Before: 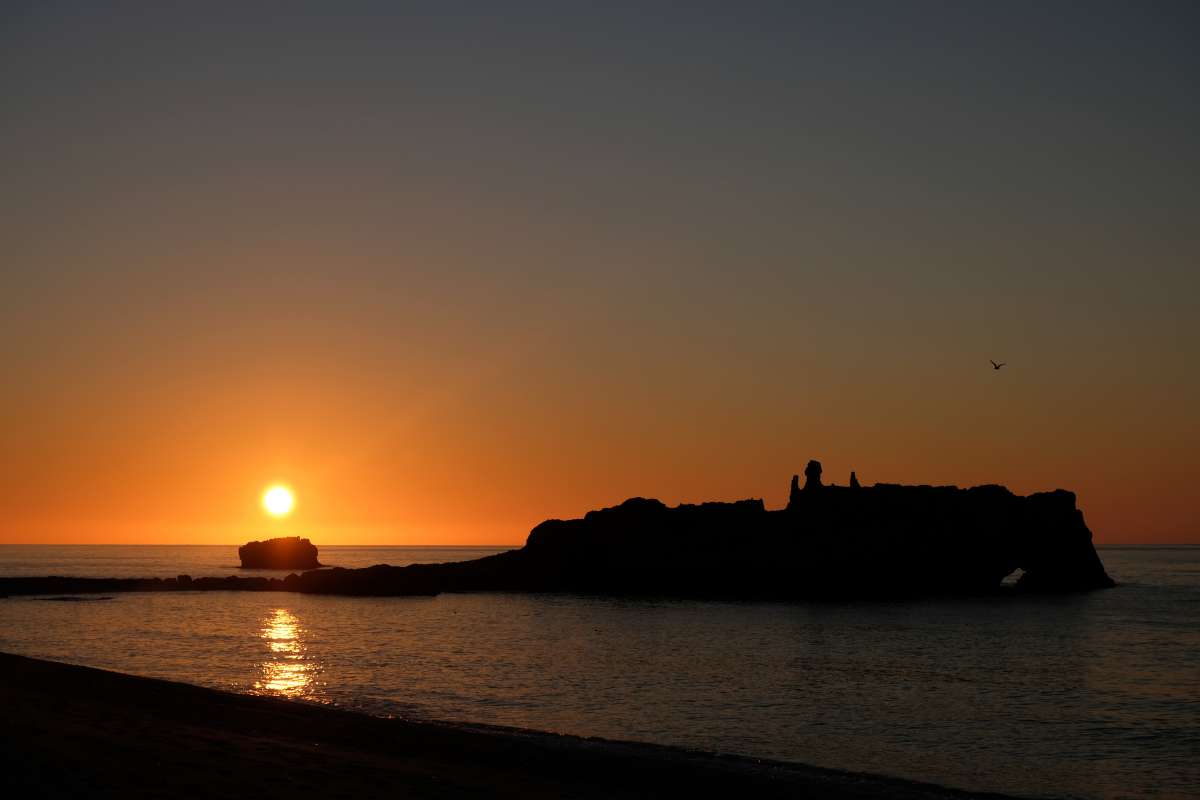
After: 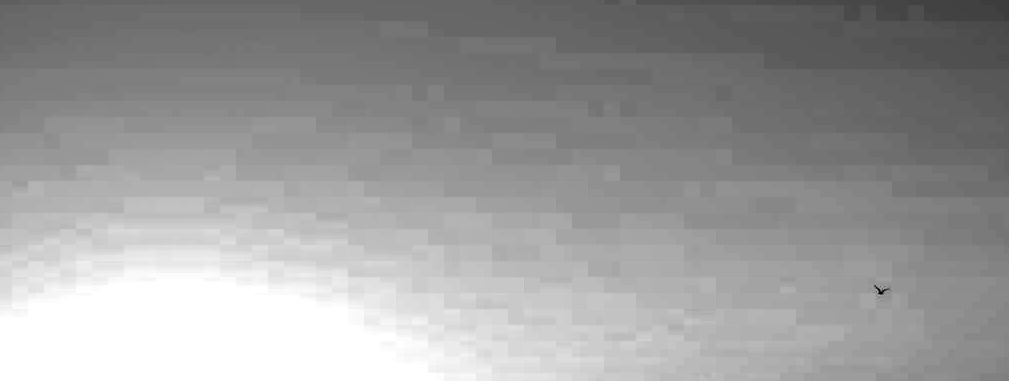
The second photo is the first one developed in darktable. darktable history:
crop and rotate: left 9.676%, top 9.463%, right 6.212%, bottom 42.84%
color zones: curves: ch0 [(0, 0.554) (0.146, 0.662) (0.293, 0.86) (0.503, 0.774) (0.637, 0.106) (0.74, 0.072) (0.866, 0.488) (0.998, 0.569)]; ch1 [(0, 0) (0.143, 0) (0.286, 0) (0.429, 0) (0.571, 0) (0.714, 0) (0.857, 0)]
base curve: curves: ch0 [(0, 0) (0.028, 0.03) (0.121, 0.232) (0.46, 0.748) (0.859, 0.968) (1, 1)], preserve colors none
